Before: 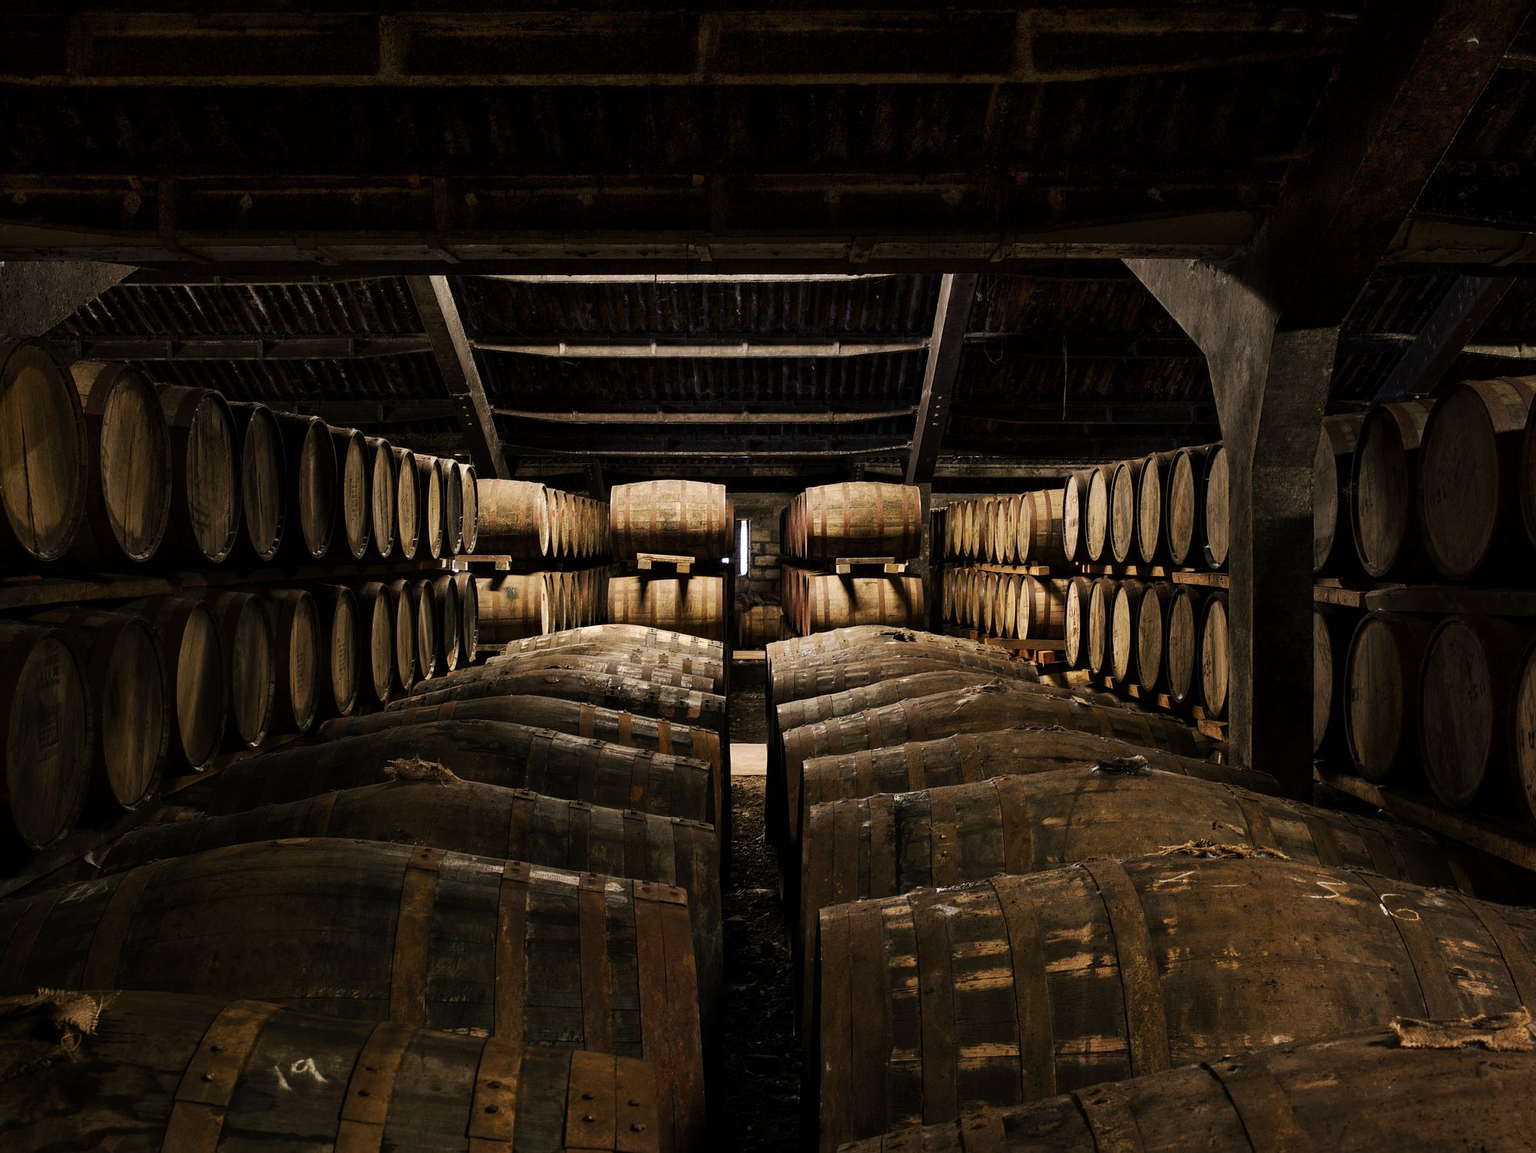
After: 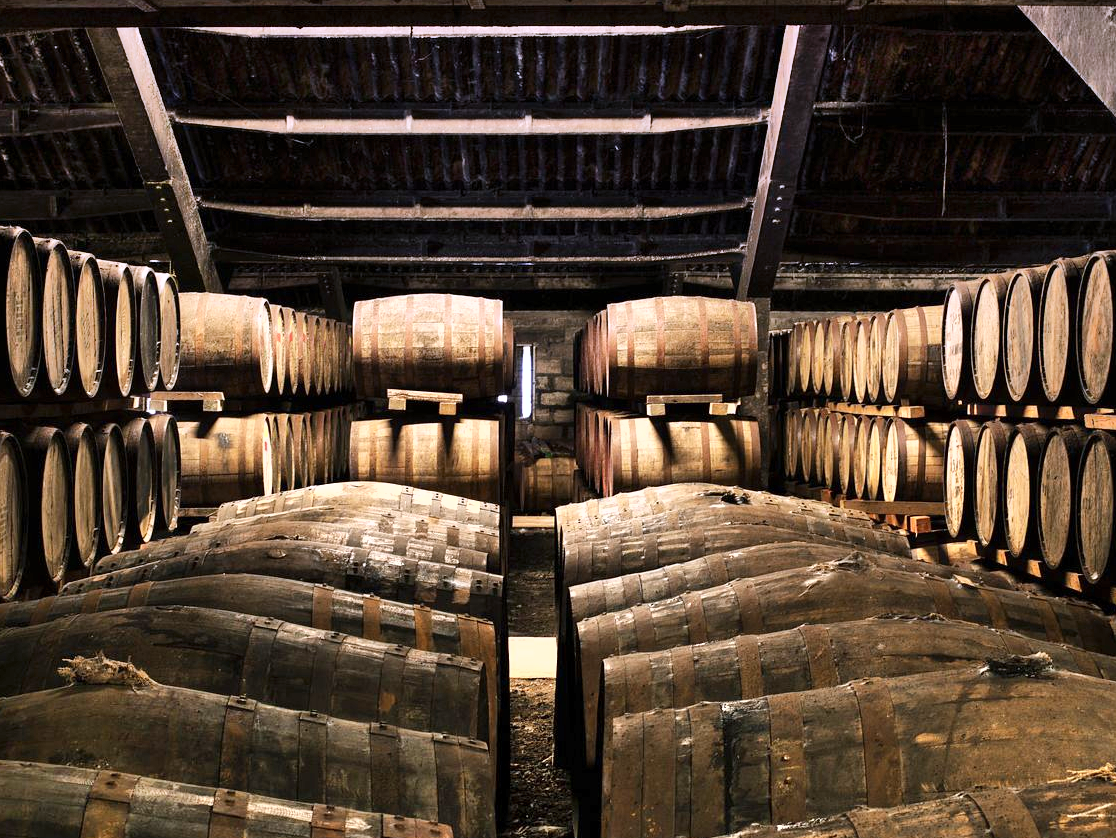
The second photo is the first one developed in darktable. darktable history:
graduated density: hue 238.83°, saturation 50%
crop and rotate: left 22.13%, top 22.054%, right 22.026%, bottom 22.102%
shadows and highlights: low approximation 0.01, soften with gaussian
exposure: exposure 1.16 EV, compensate exposure bias true, compensate highlight preservation false
